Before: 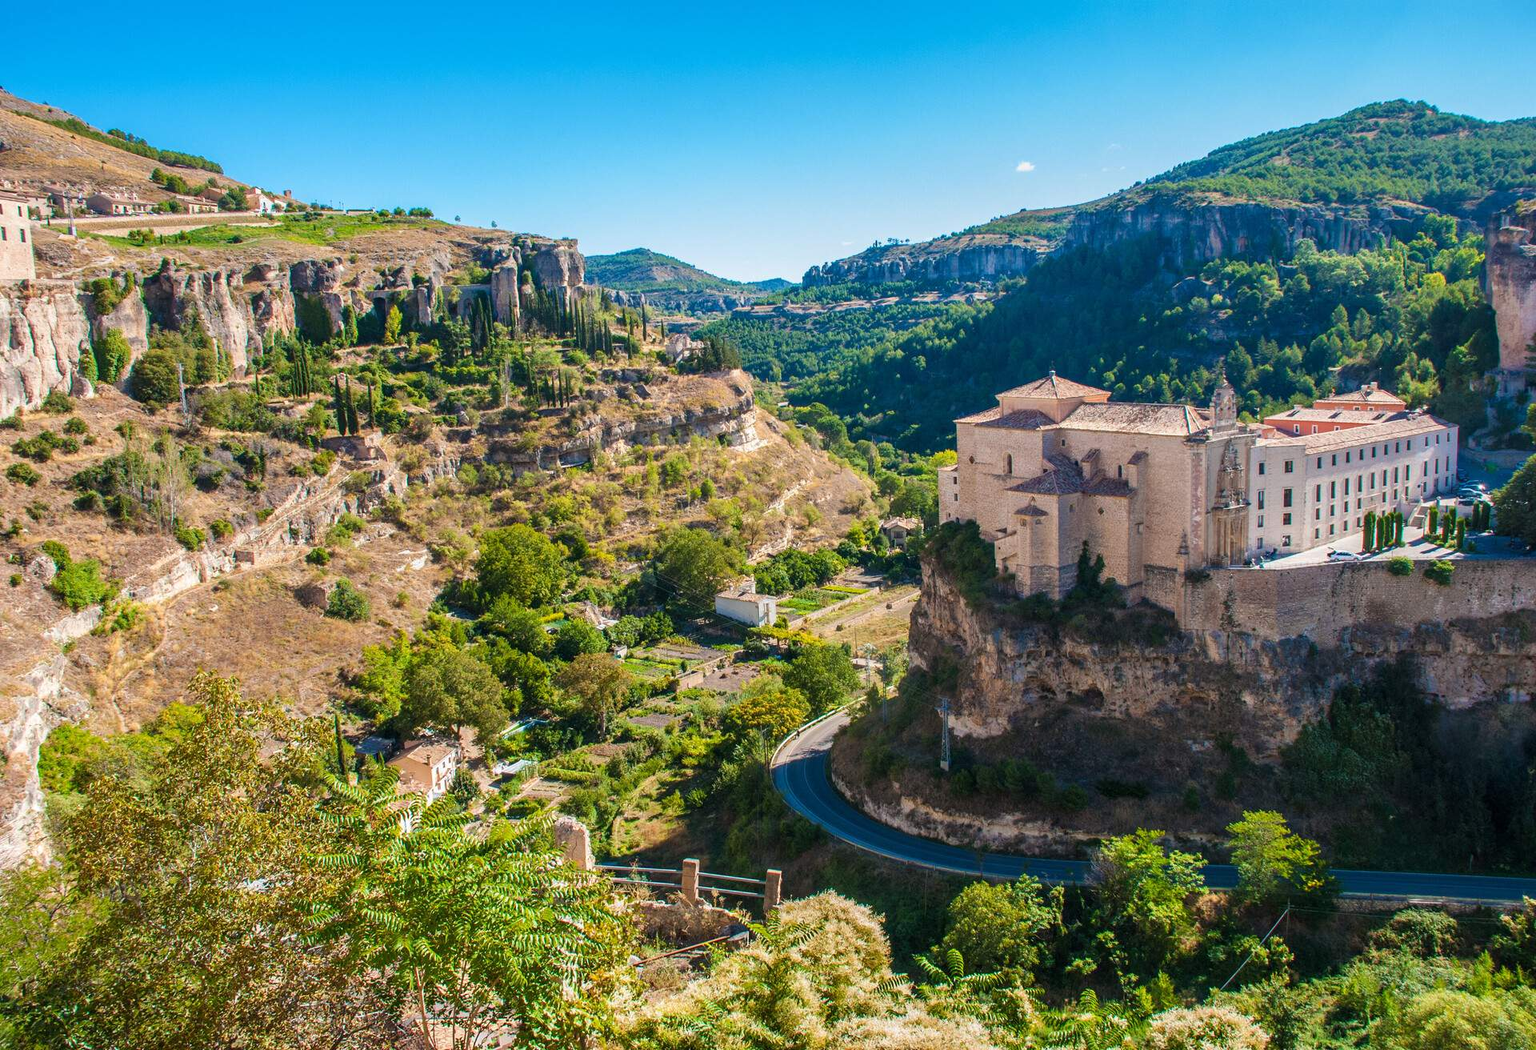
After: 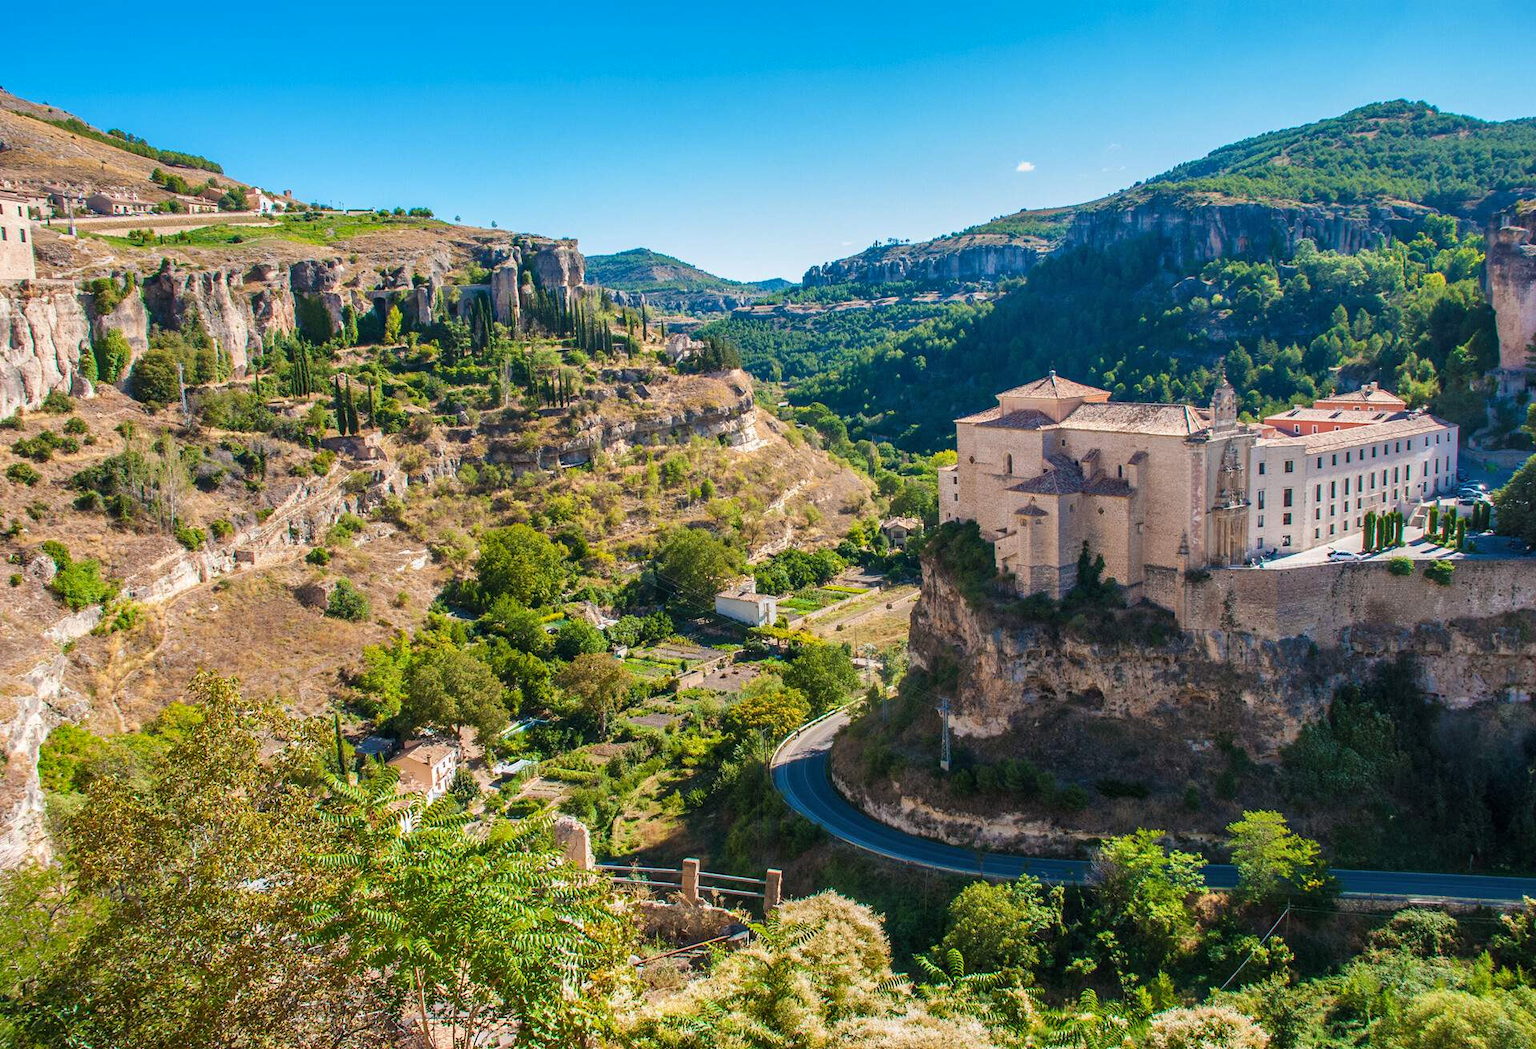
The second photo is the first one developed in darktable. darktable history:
shadows and highlights: shadows 31.96, highlights -32.09, soften with gaussian
